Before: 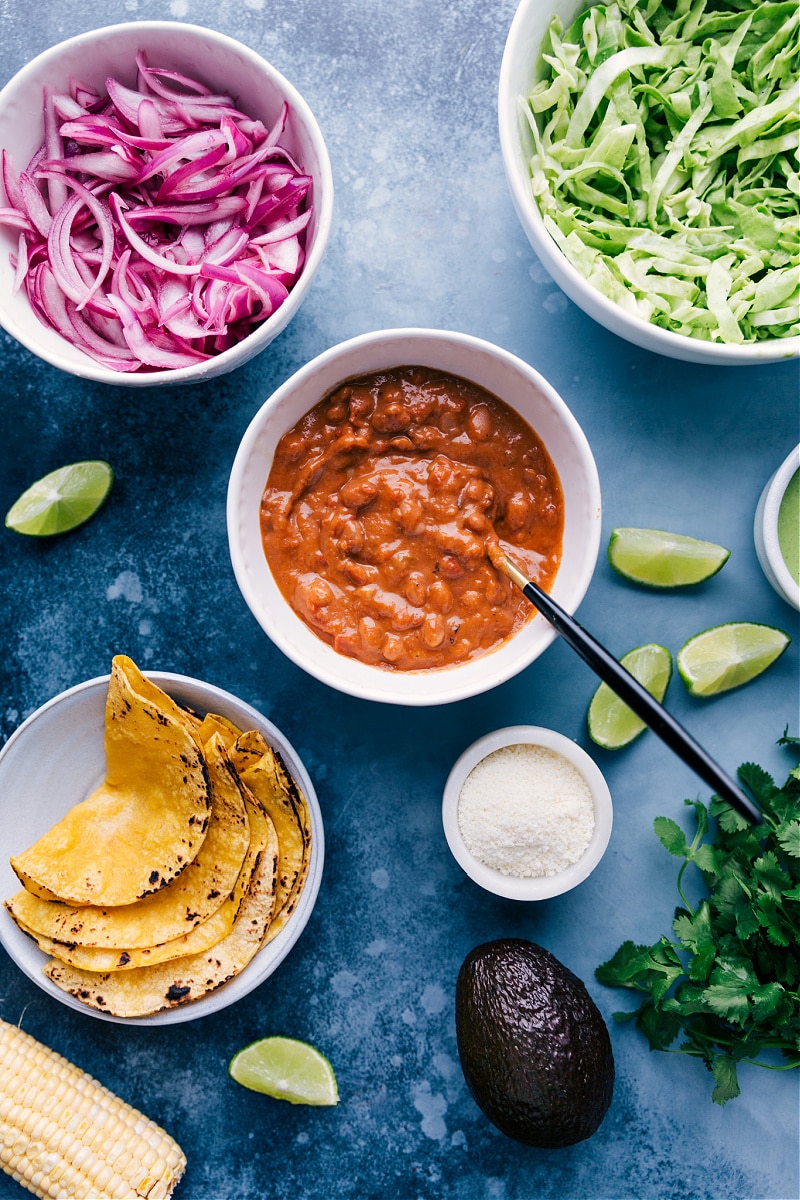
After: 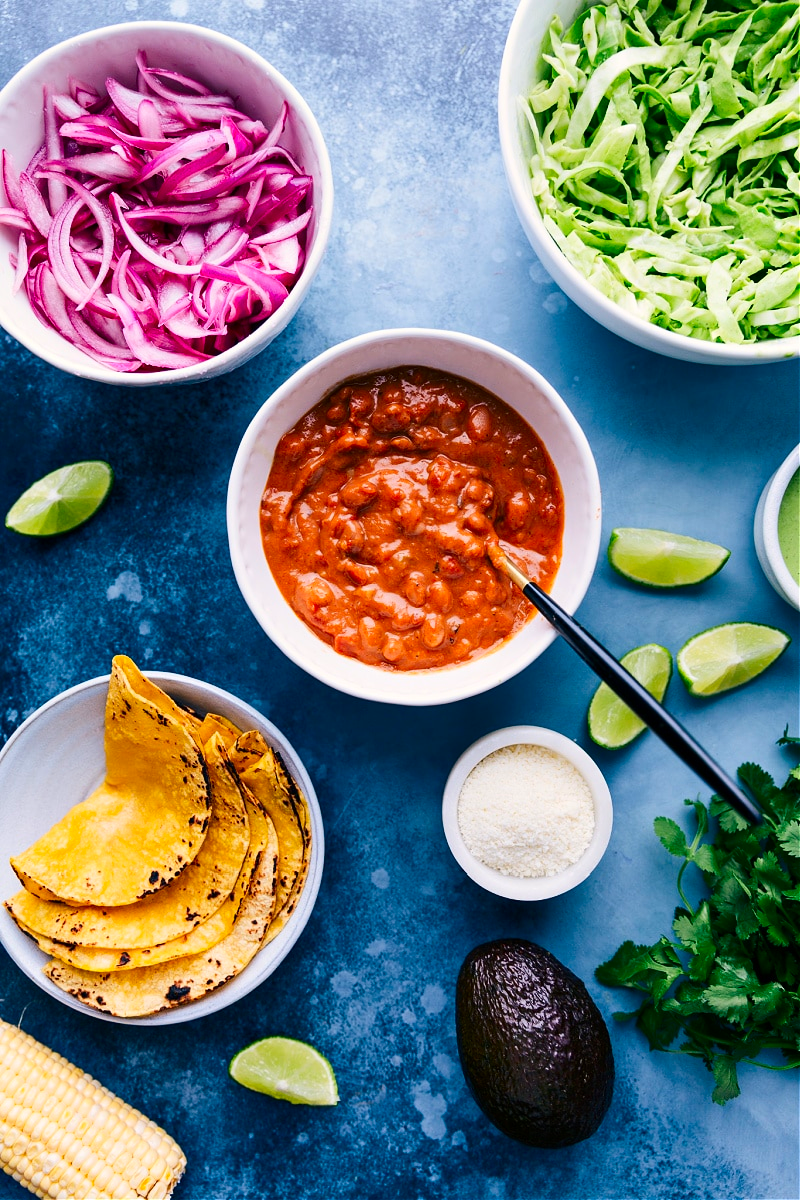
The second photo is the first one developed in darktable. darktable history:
contrast brightness saturation: contrast 0.161, saturation 0.31
